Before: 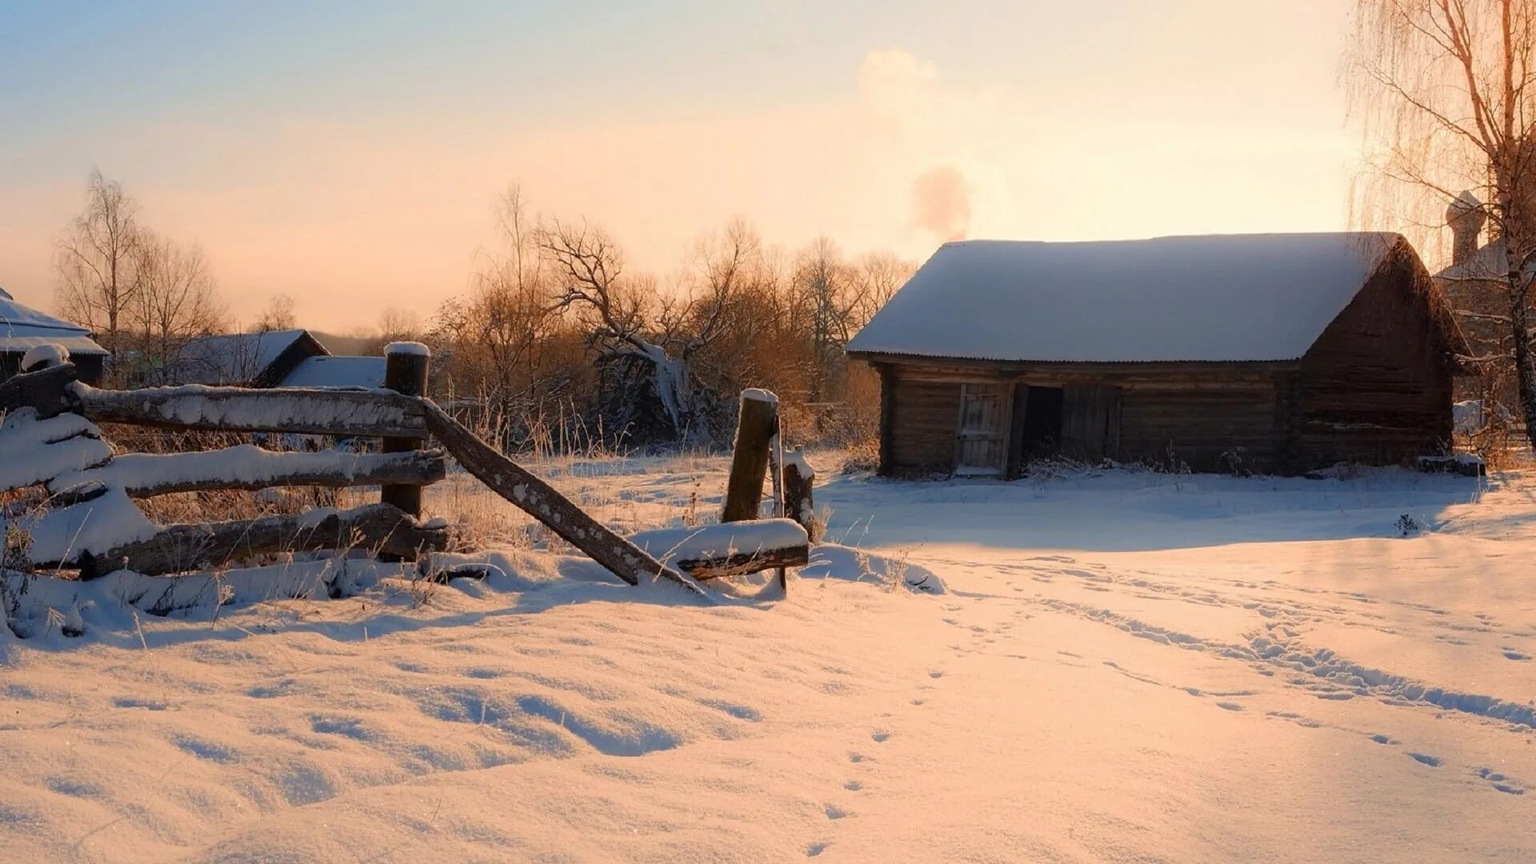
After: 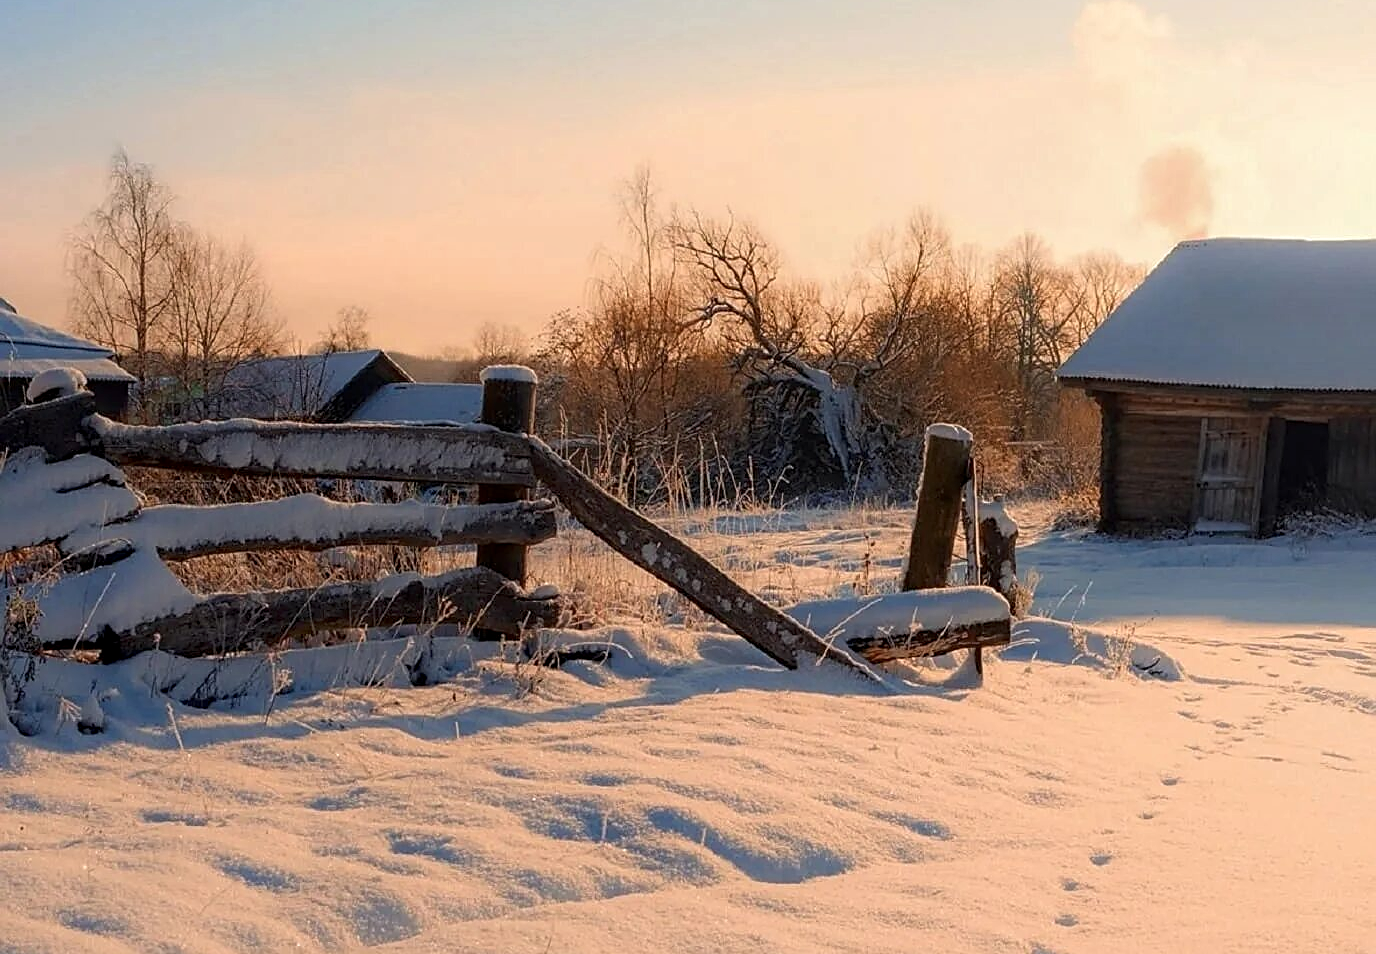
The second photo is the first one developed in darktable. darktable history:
crop: top 5.803%, right 27.864%, bottom 5.804%
local contrast: on, module defaults
sharpen: on, module defaults
